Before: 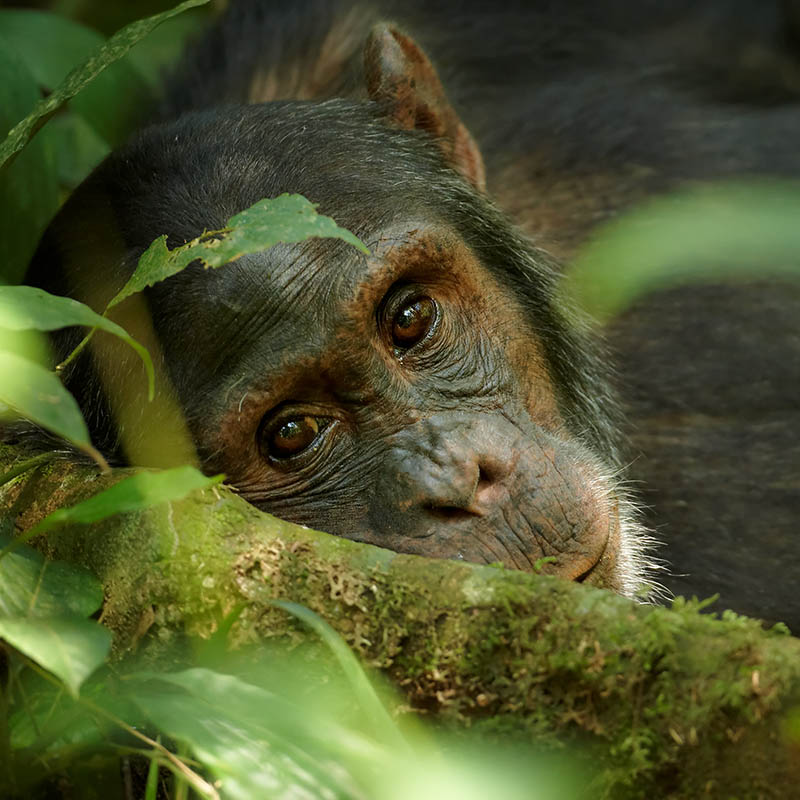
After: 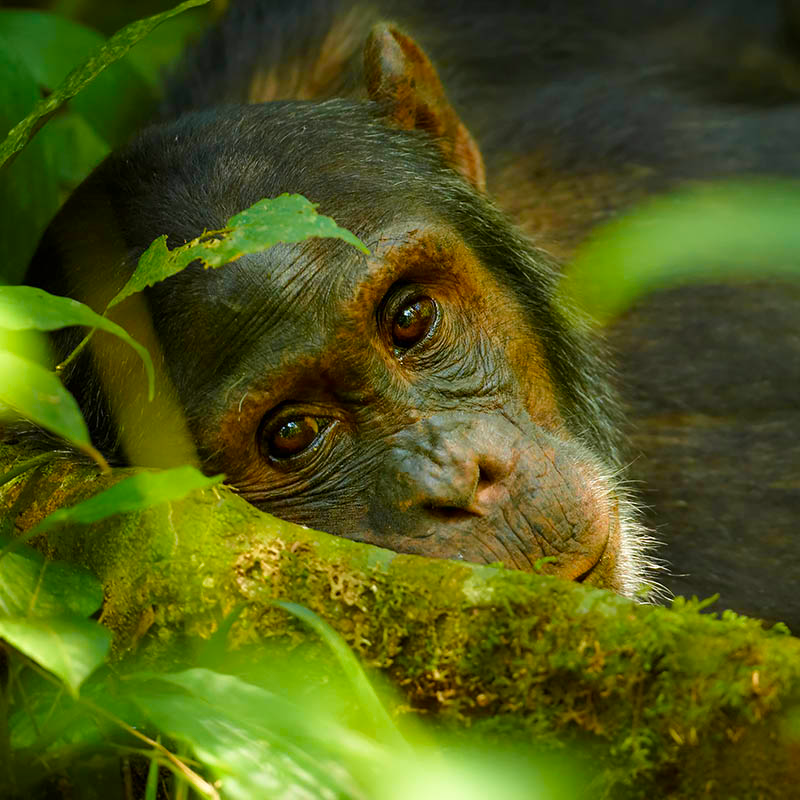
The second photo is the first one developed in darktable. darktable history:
velvia: strength 50.7%, mid-tones bias 0.515
